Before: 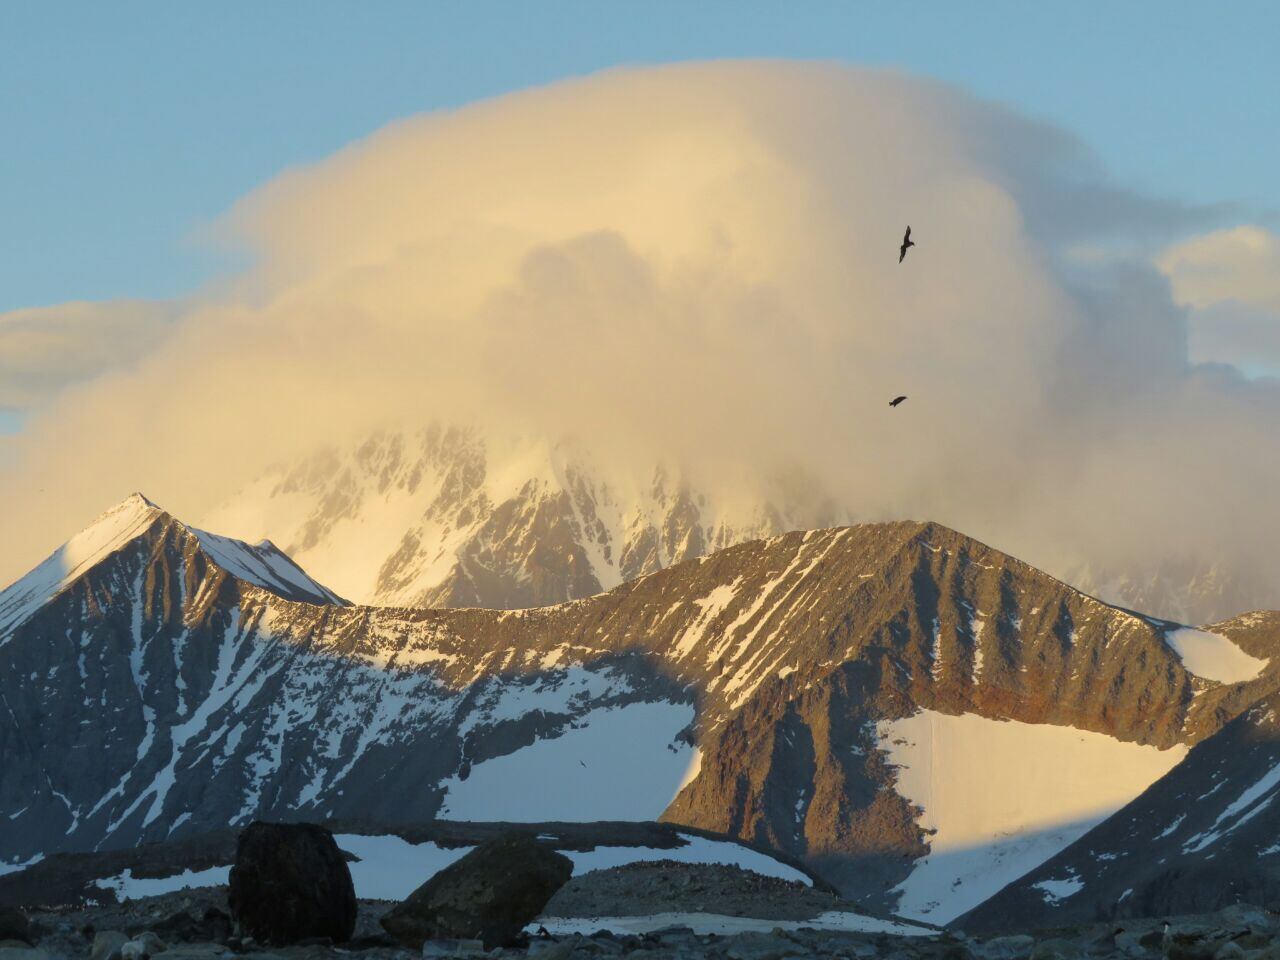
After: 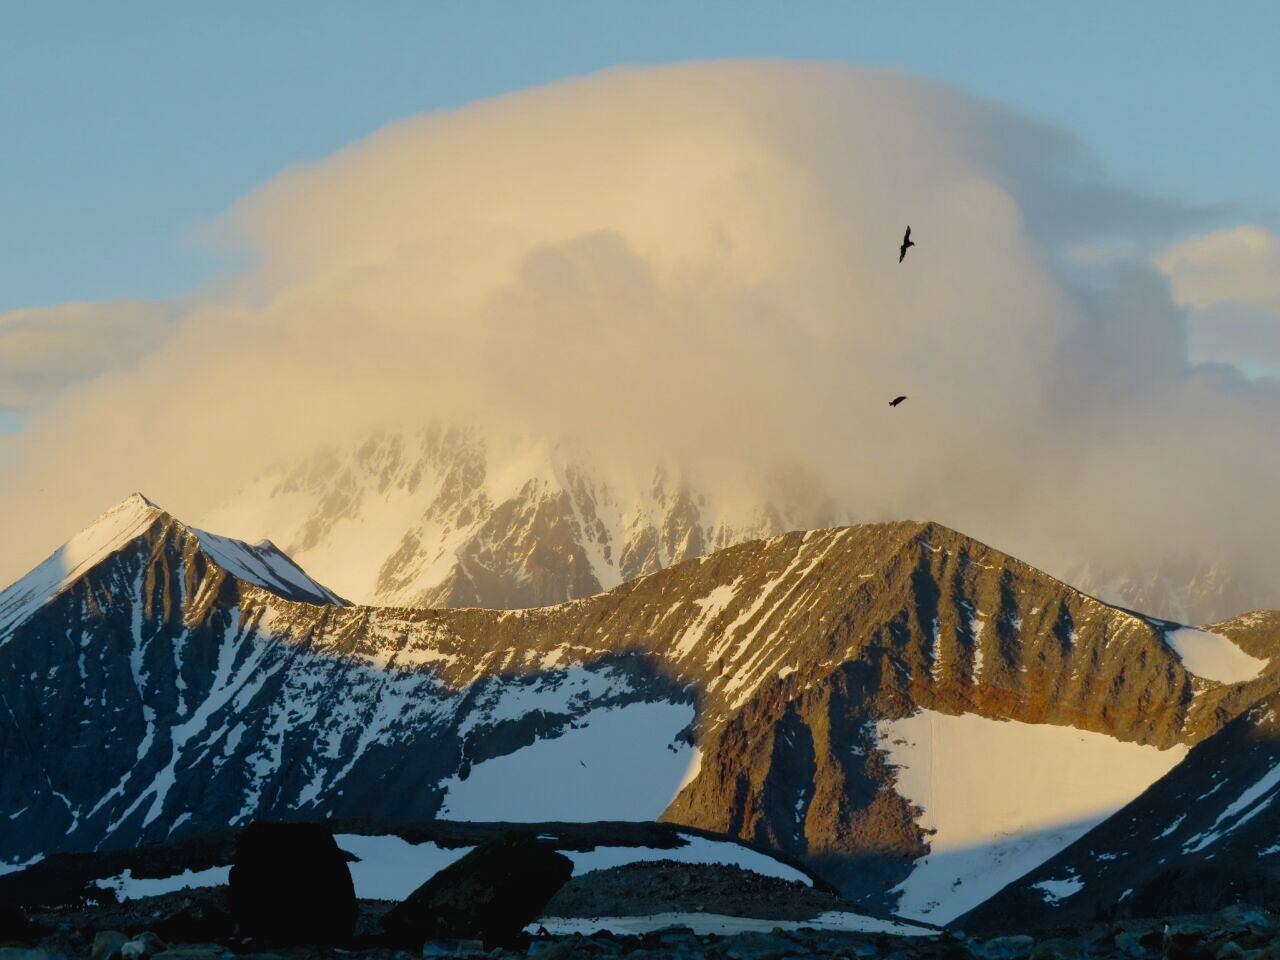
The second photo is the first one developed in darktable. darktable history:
exposure: black level correction 0.011, exposure -0.48 EV, compensate exposure bias true, compensate highlight preservation false
tone curve: curves: ch0 [(0.003, 0.029) (0.037, 0.036) (0.149, 0.117) (0.297, 0.318) (0.422, 0.474) (0.531, 0.6) (0.743, 0.809) (0.889, 0.941) (1, 0.98)]; ch1 [(0, 0) (0.305, 0.325) (0.453, 0.437) (0.482, 0.479) (0.501, 0.5) (0.506, 0.503) (0.564, 0.578) (0.587, 0.625) (0.666, 0.727) (1, 1)]; ch2 [(0, 0) (0.323, 0.277) (0.408, 0.399) (0.45, 0.48) (0.499, 0.502) (0.512, 0.523) (0.57, 0.595) (0.653, 0.671) (0.768, 0.744) (1, 1)], preserve colors none
